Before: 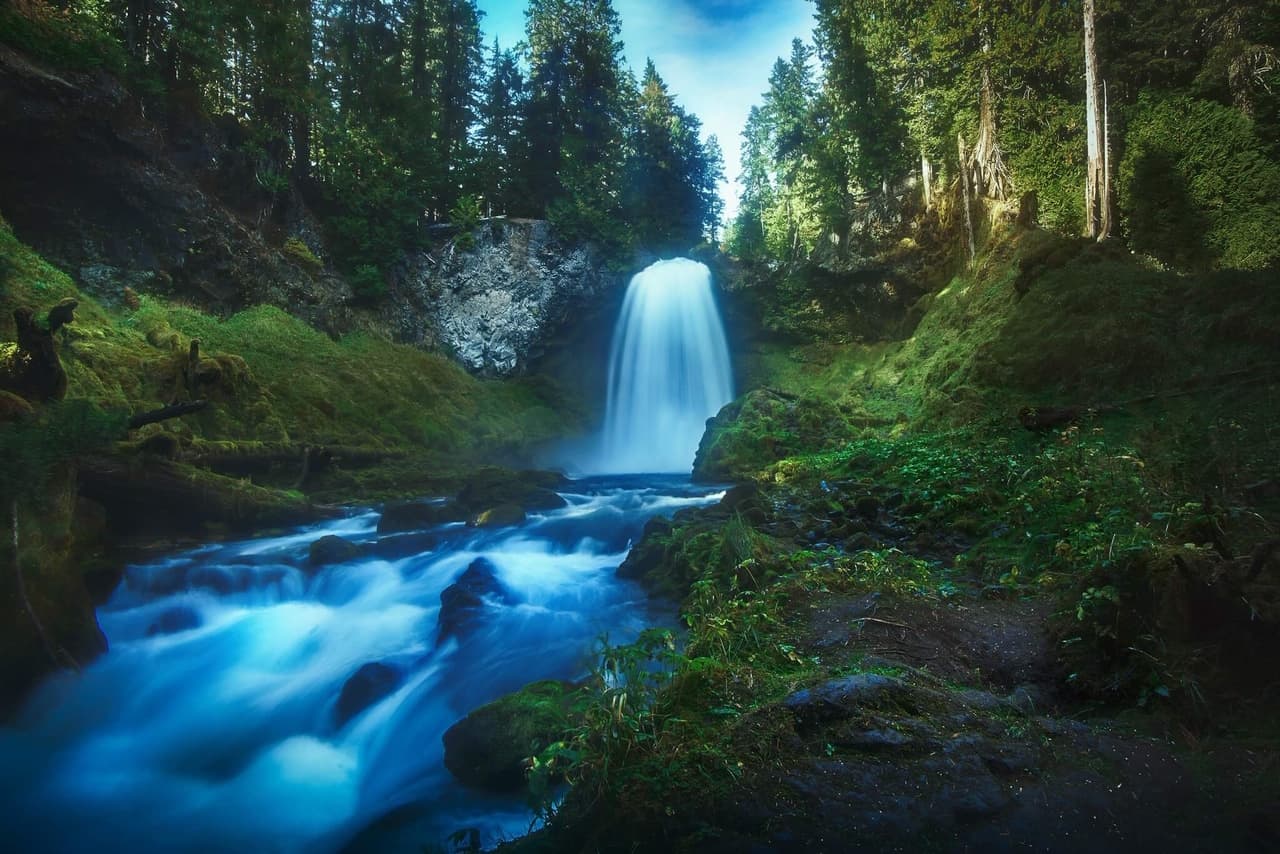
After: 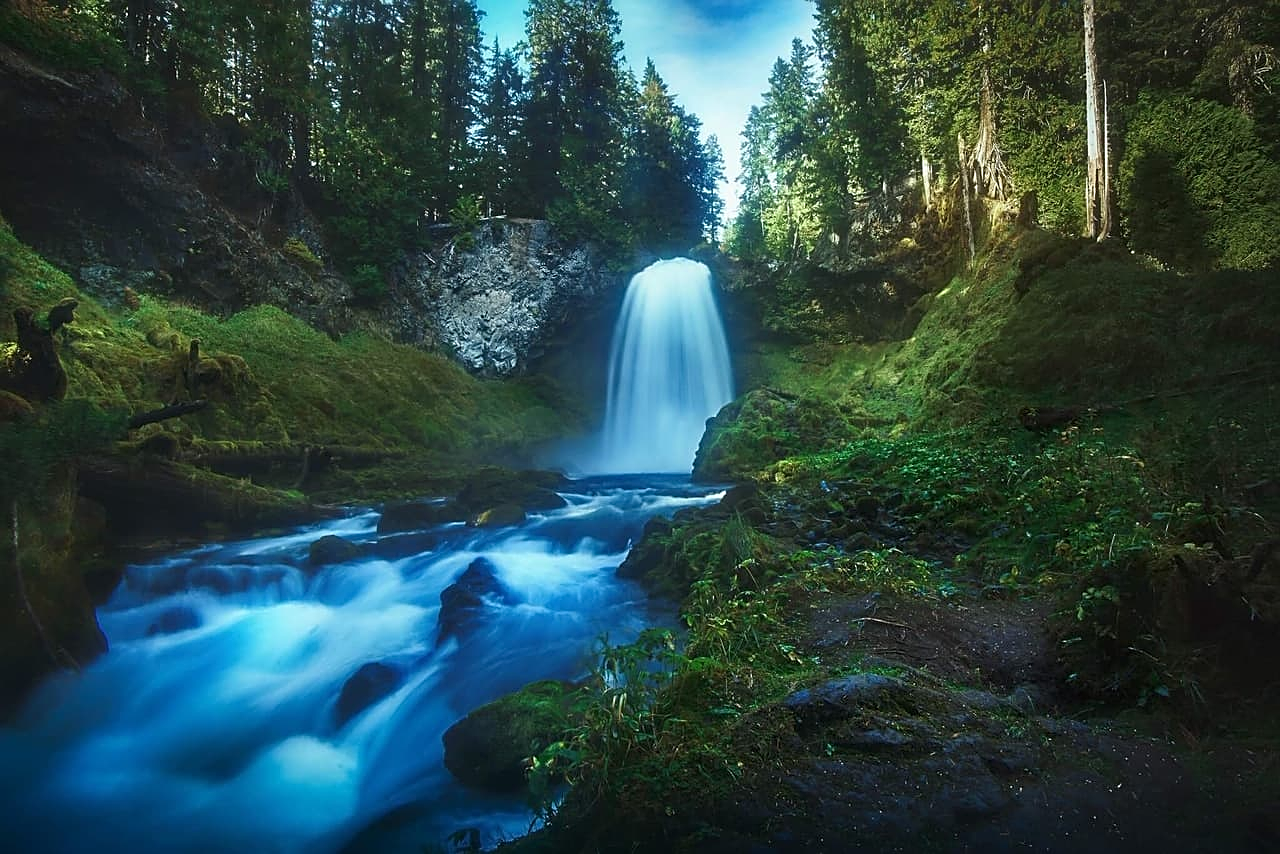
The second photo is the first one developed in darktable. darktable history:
sharpen: radius 1.967
